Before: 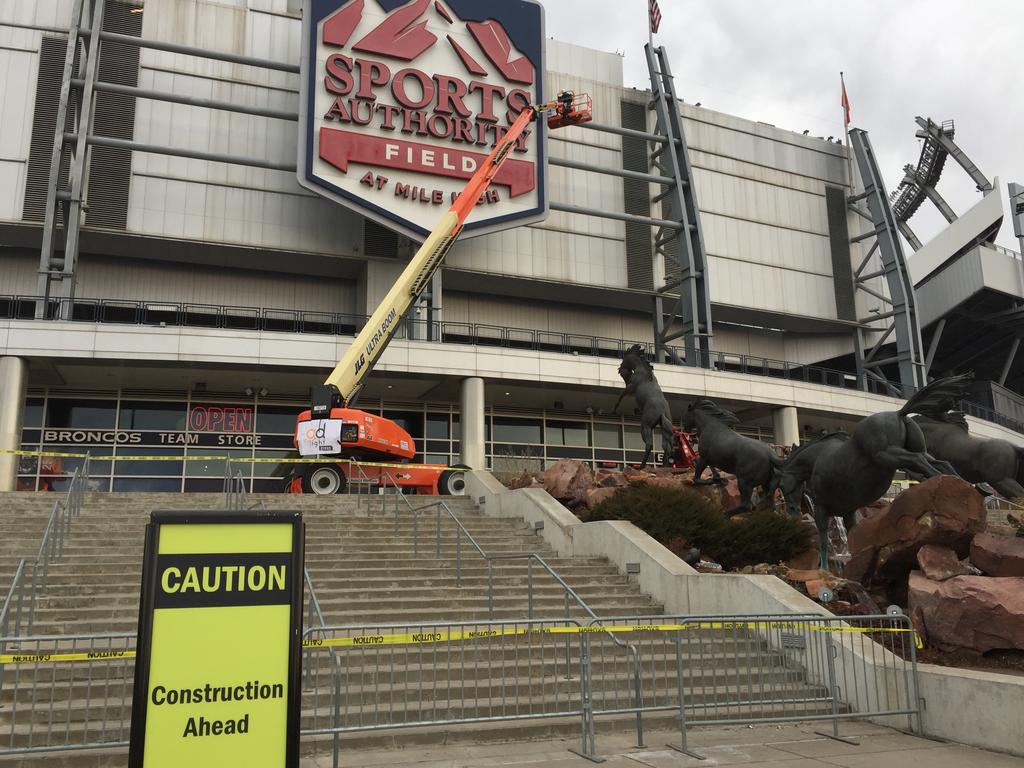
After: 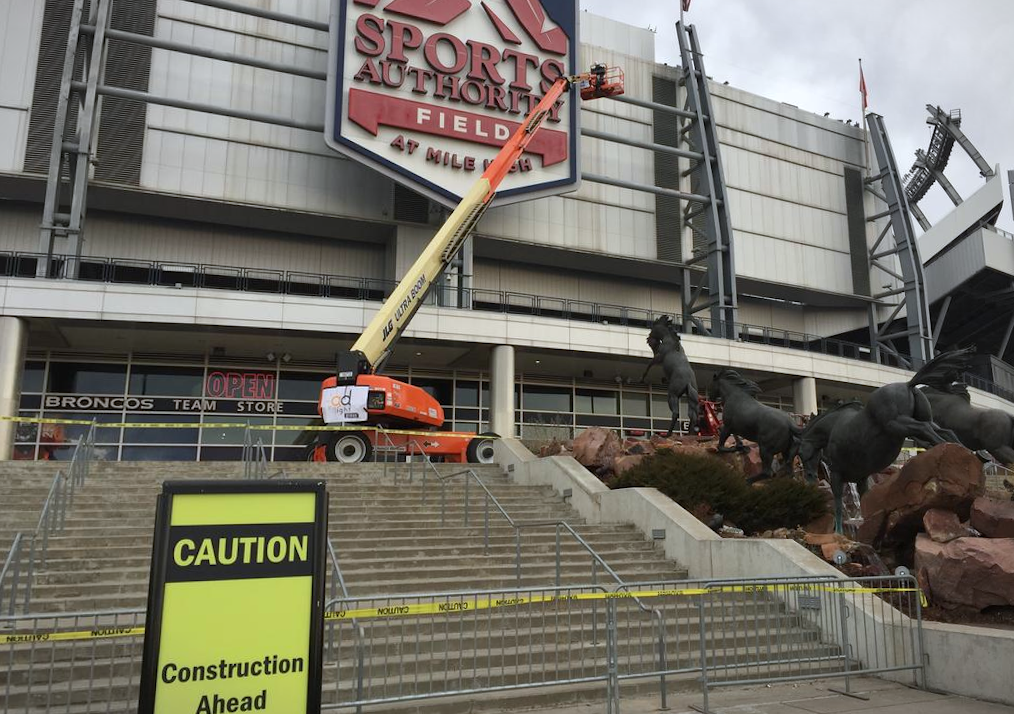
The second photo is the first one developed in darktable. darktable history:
rotate and perspective: rotation 0.679°, lens shift (horizontal) 0.136, crop left 0.009, crop right 0.991, crop top 0.078, crop bottom 0.95
vignetting: fall-off start 100%, fall-off radius 64.94%, automatic ratio true, unbound false
white balance: red 0.976, blue 1.04
